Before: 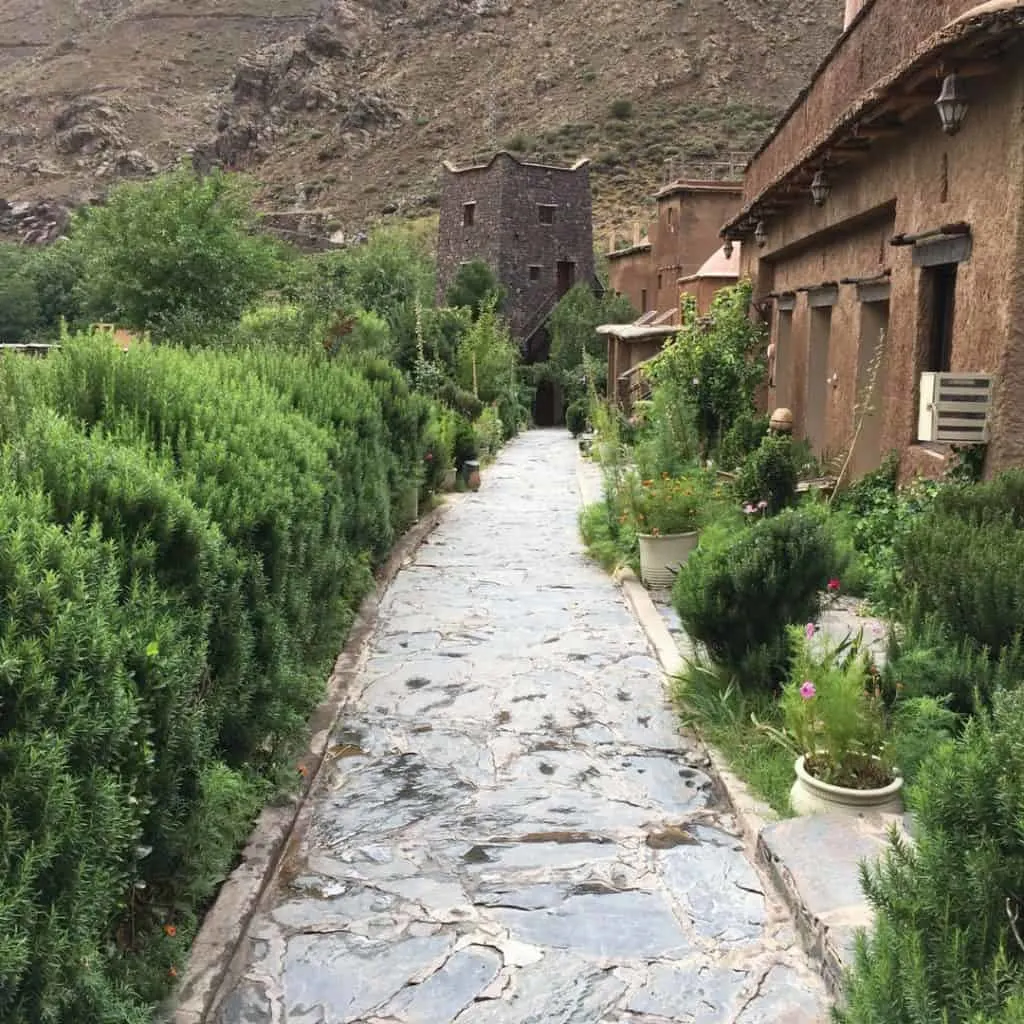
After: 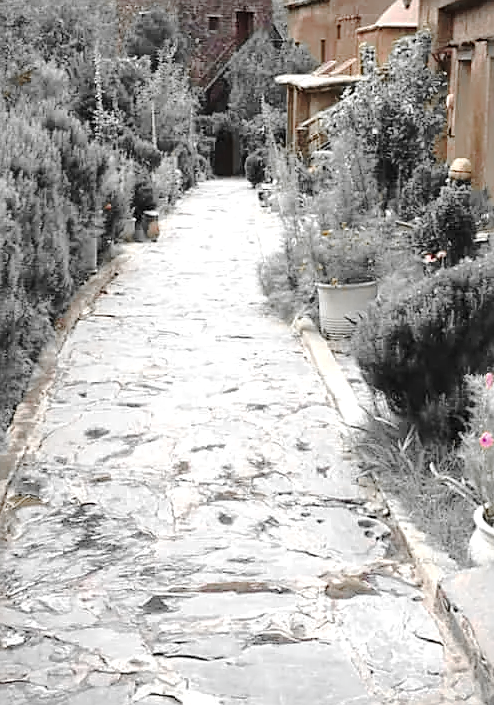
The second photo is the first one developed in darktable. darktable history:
sharpen: on, module defaults
shadows and highlights: radius 112.56, shadows 51, white point adjustment 9.09, highlights -4.8, soften with gaussian
vignetting: fall-off start 100.7%, fall-off radius 71.06%, width/height ratio 1.171
tone curve: curves: ch0 [(0, 0) (0.003, 0.004) (0.011, 0.01) (0.025, 0.025) (0.044, 0.042) (0.069, 0.064) (0.1, 0.093) (0.136, 0.13) (0.177, 0.182) (0.224, 0.241) (0.277, 0.322) (0.335, 0.409) (0.399, 0.482) (0.468, 0.551) (0.543, 0.606) (0.623, 0.672) (0.709, 0.73) (0.801, 0.81) (0.898, 0.885) (1, 1)], preserve colors none
crop: left 31.405%, top 24.485%, right 20.309%, bottom 6.576%
color zones: curves: ch1 [(0, 0.638) (0.193, 0.442) (0.286, 0.15) (0.429, 0.14) (0.571, 0.142) (0.714, 0.154) (0.857, 0.175) (1, 0.638)], mix 30.18%
levels: black 0.054%
